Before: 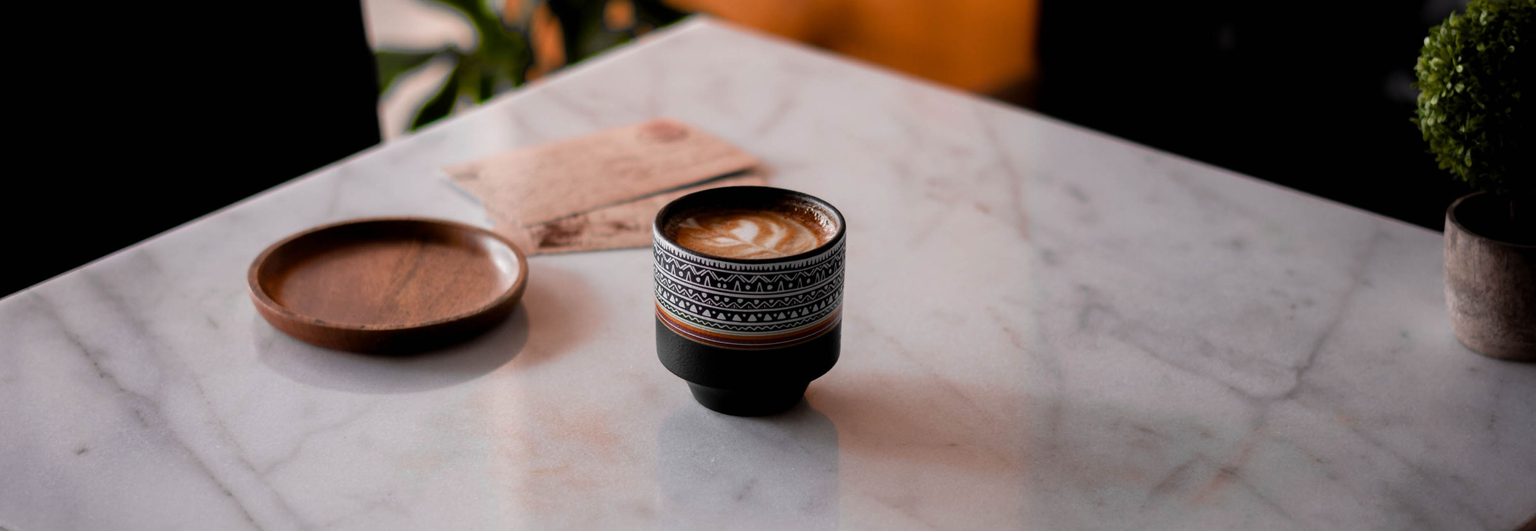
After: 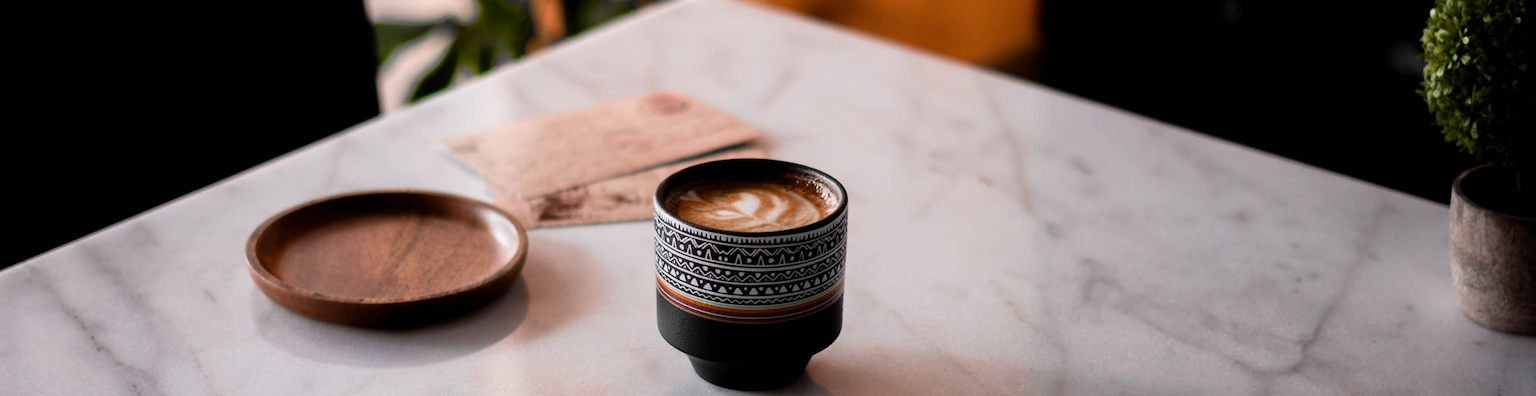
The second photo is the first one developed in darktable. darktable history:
crop: left 0.28%, top 5.478%, bottom 19.87%
shadows and highlights: shadows 11.53, white point adjustment 1.1, highlights -0.344, highlights color adjustment 39.39%, soften with gaussian
contrast brightness saturation: contrast 0.145, brightness 0.045
